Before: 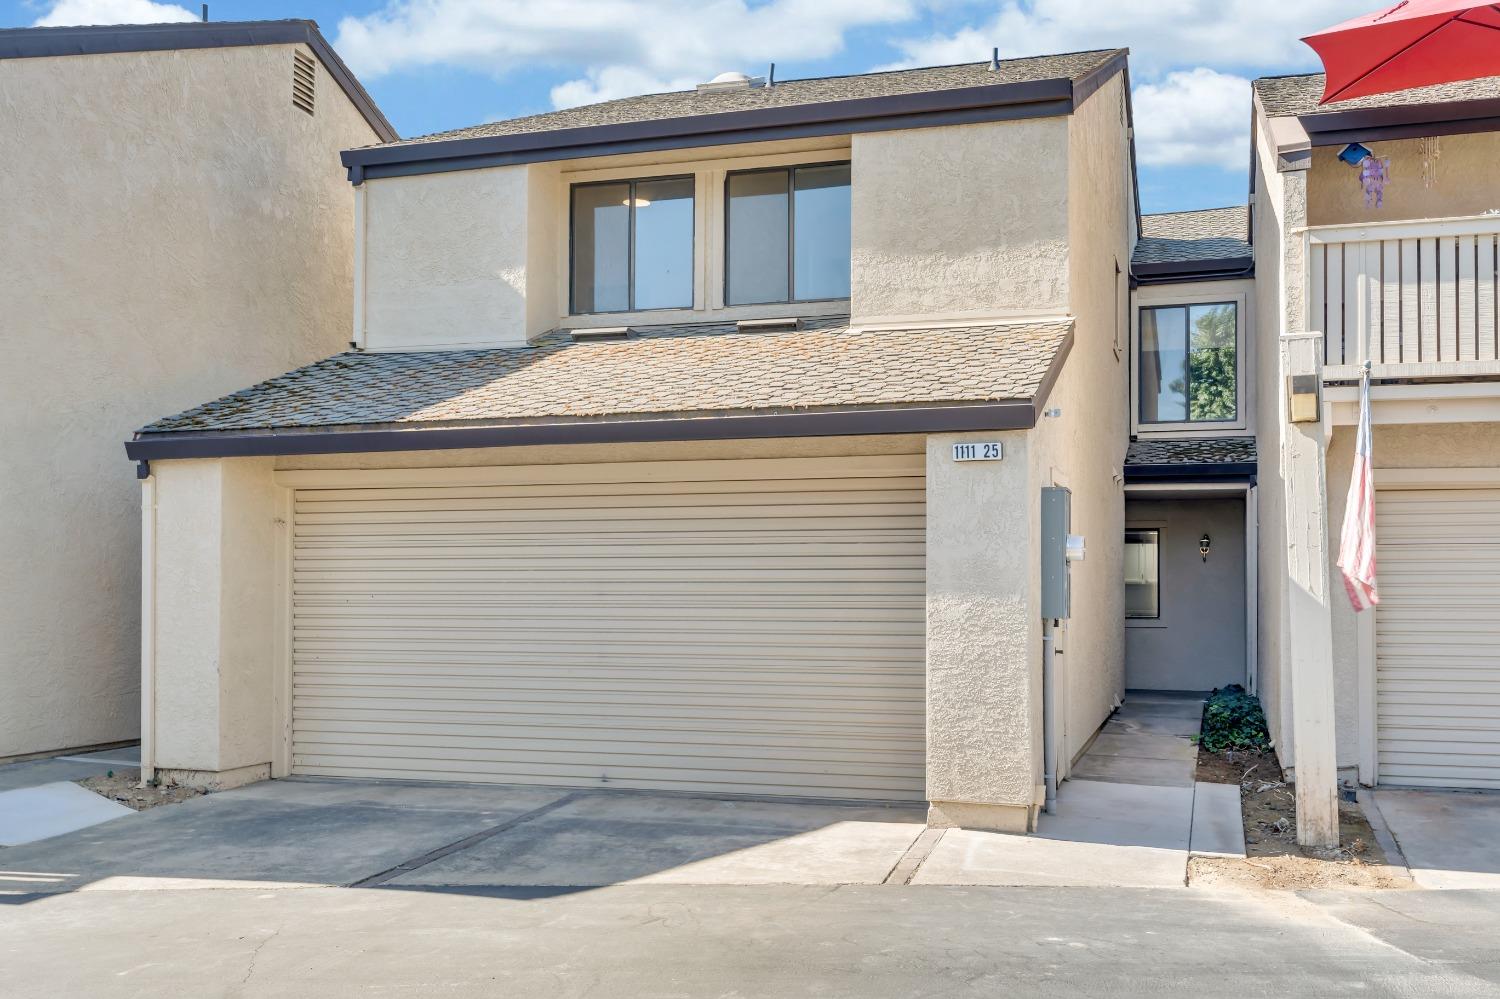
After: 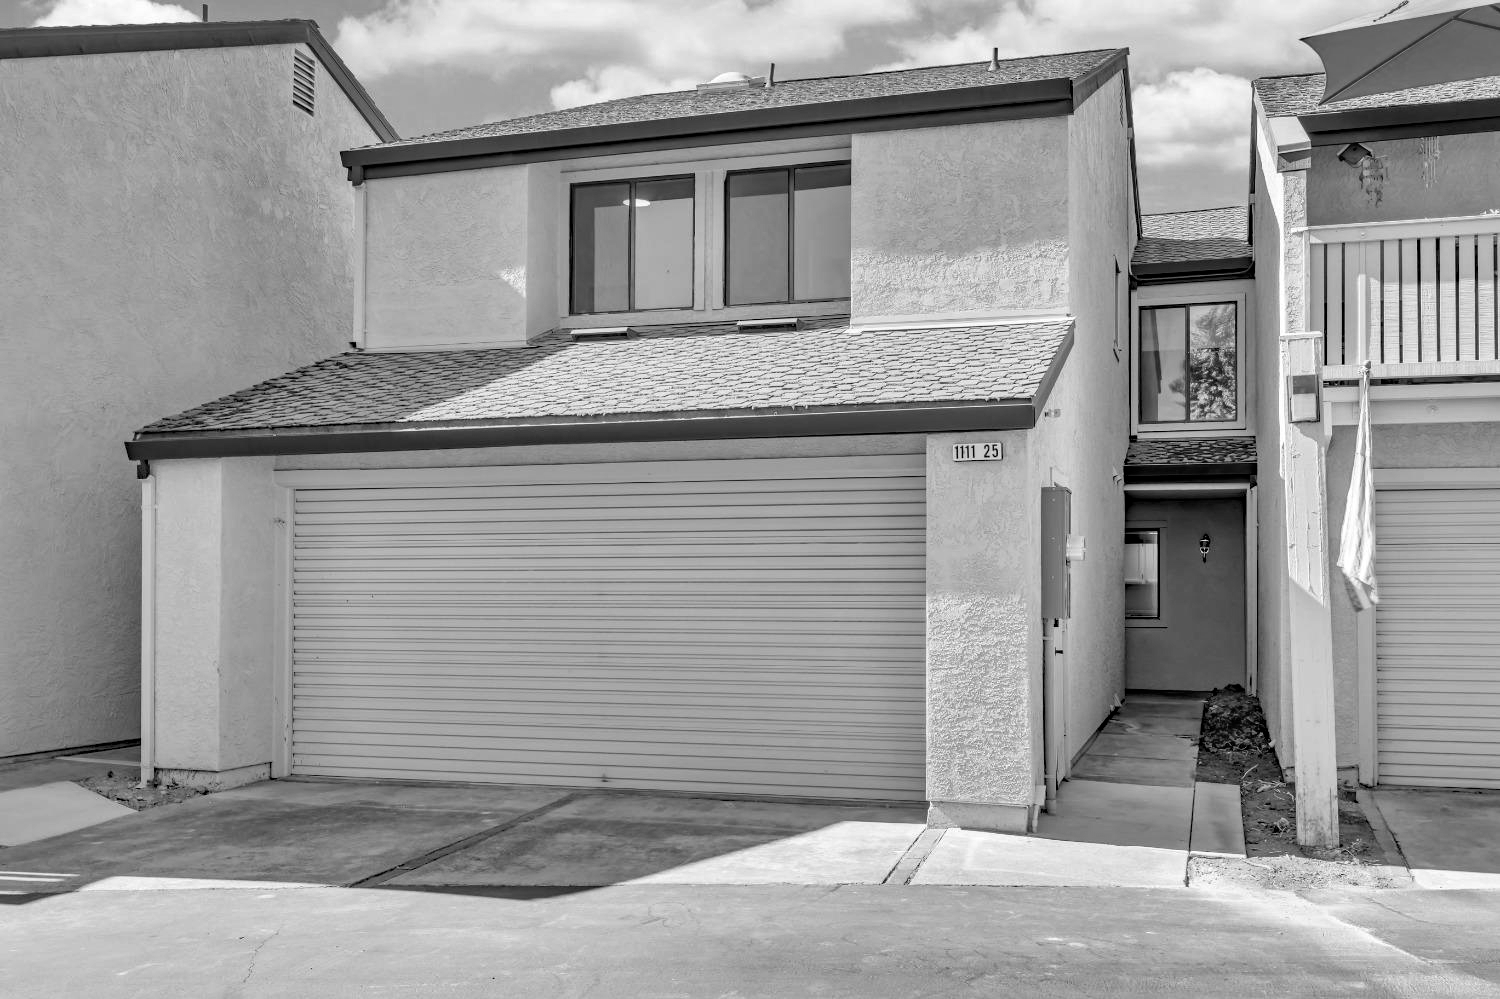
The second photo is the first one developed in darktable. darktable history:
haze removal: strength 0.4, distance 0.22, compatibility mode true, adaptive false
monochrome: on, module defaults
color balance: mode lift, gamma, gain (sRGB), lift [1, 0.99, 1.01, 0.992], gamma [1, 1.037, 0.974, 0.963]
